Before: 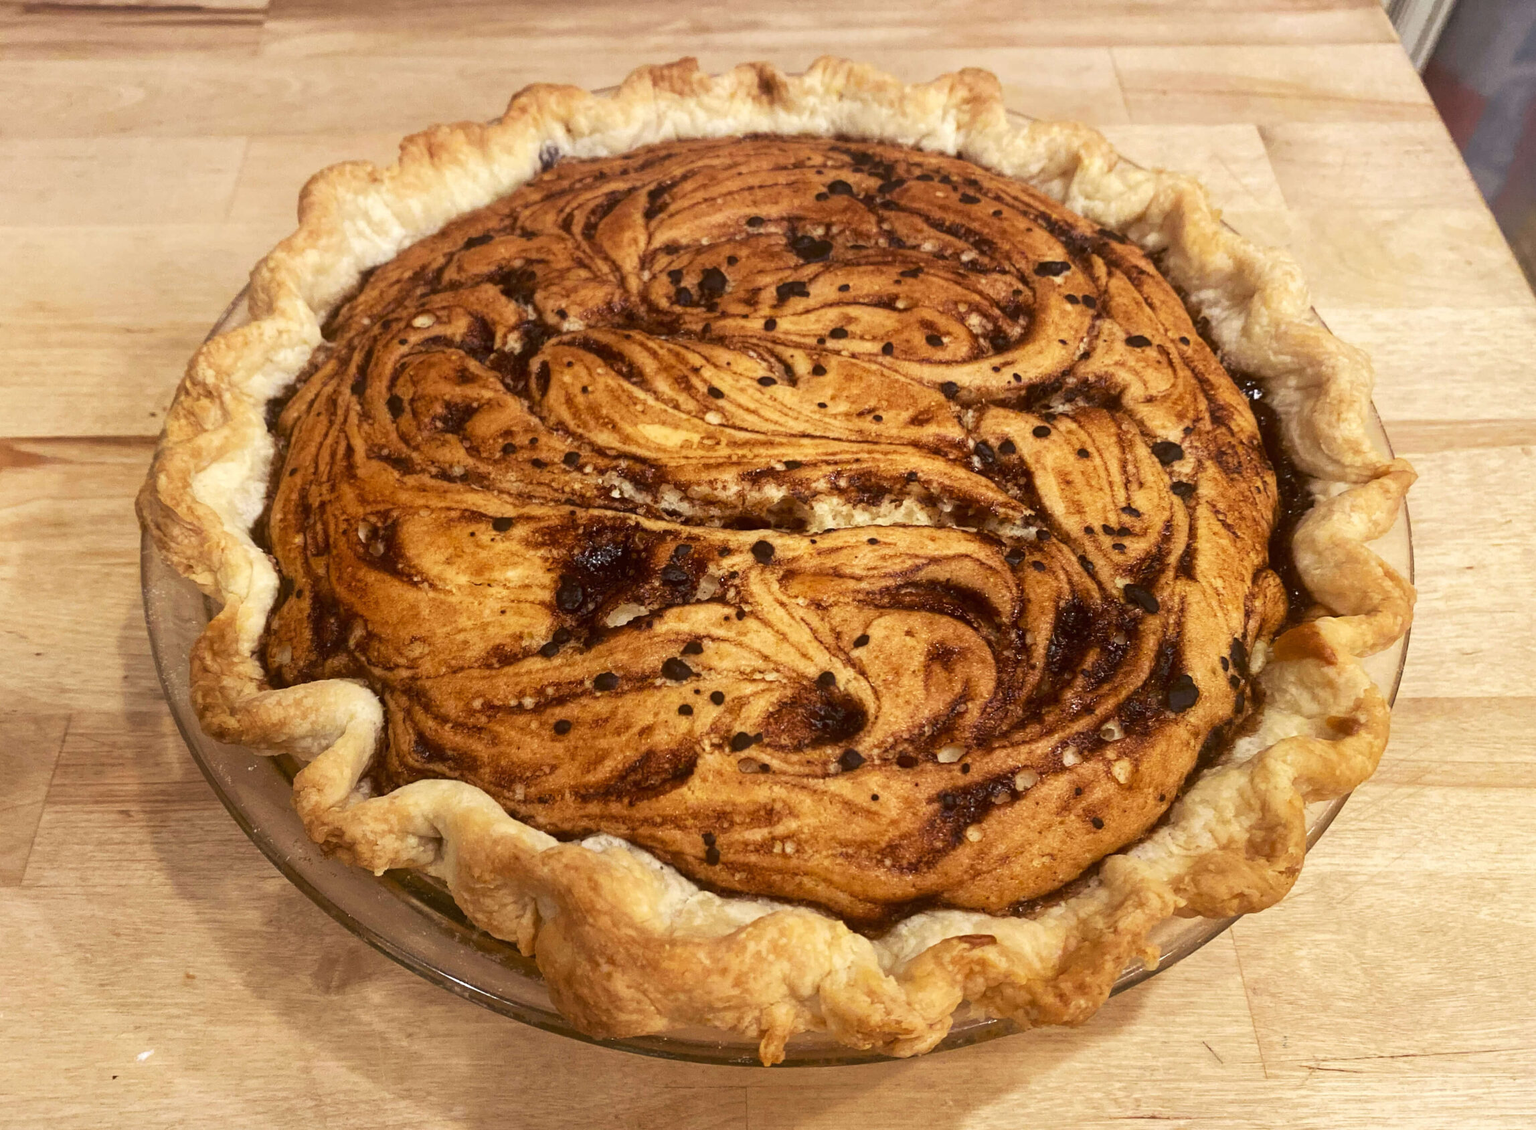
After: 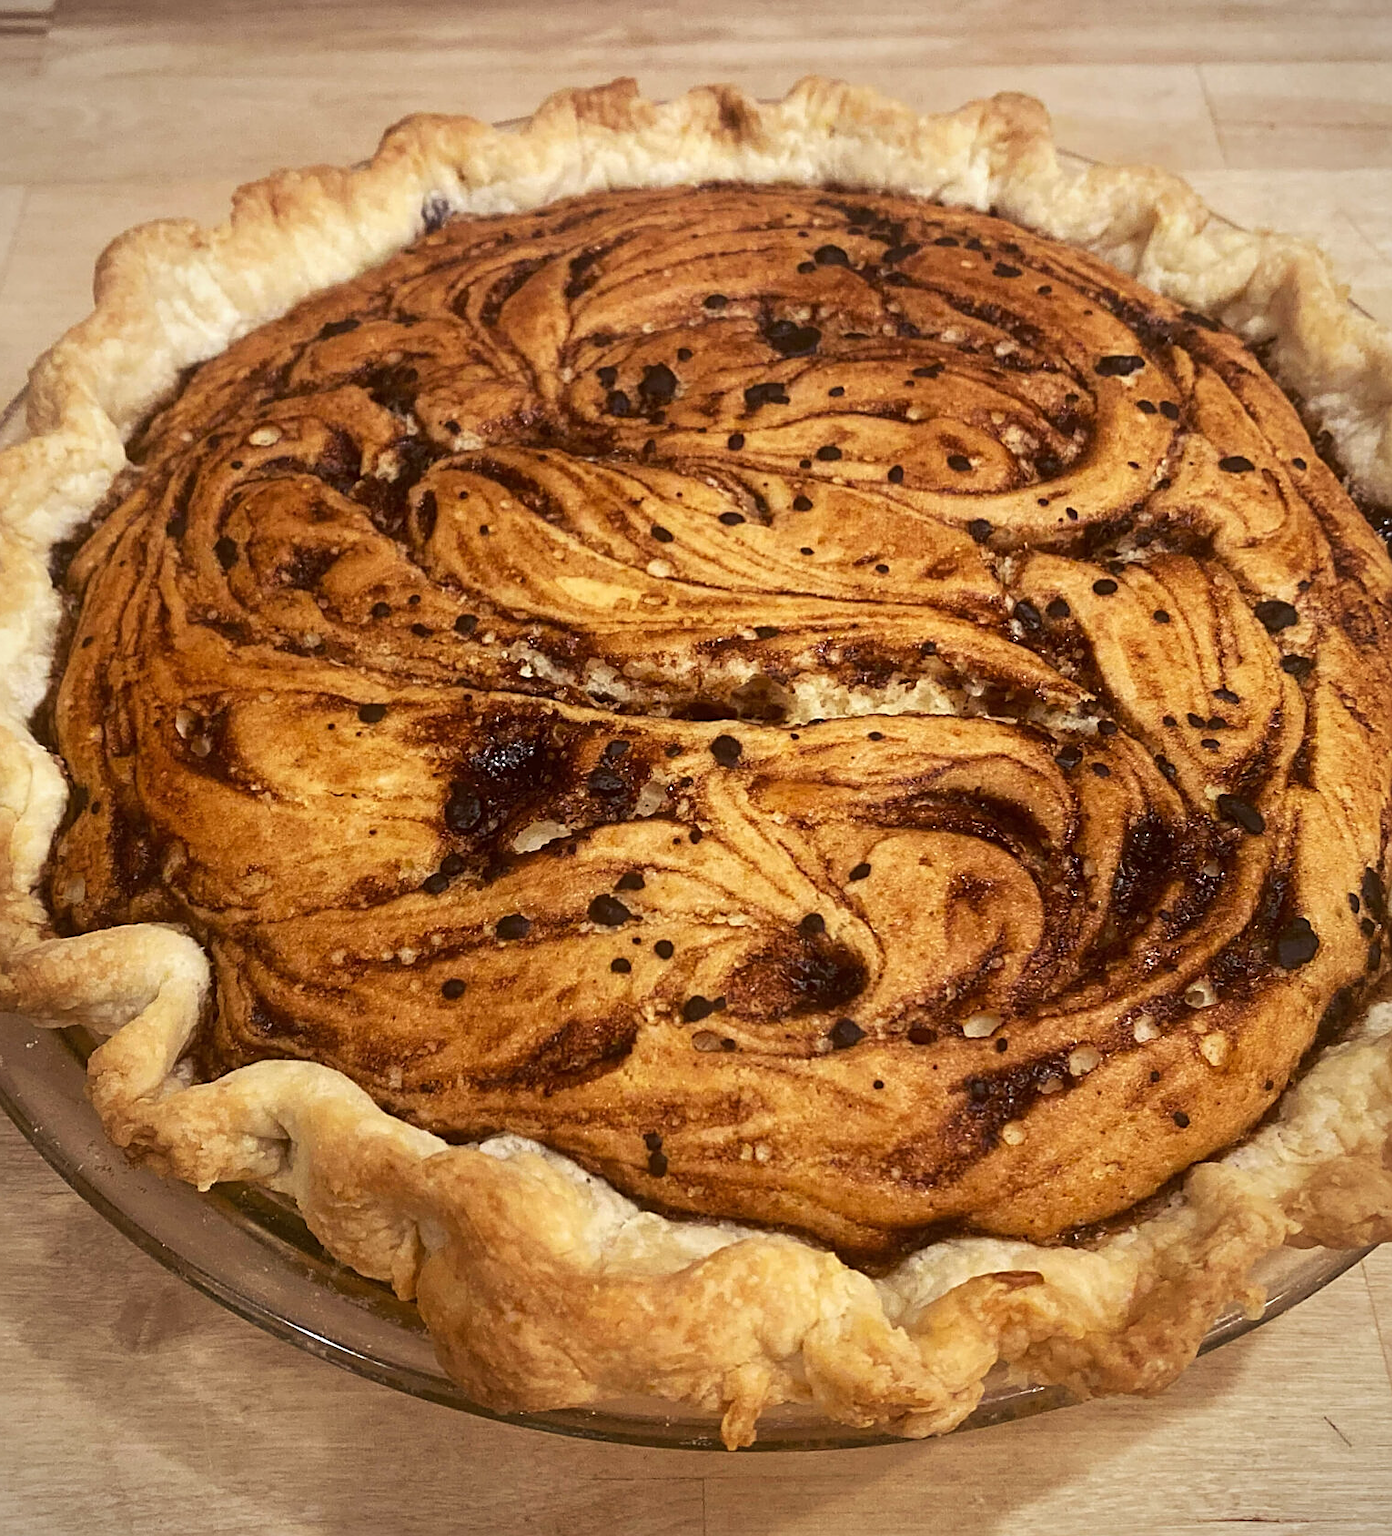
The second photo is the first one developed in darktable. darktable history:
sharpen: on, module defaults
crop and rotate: left 14.92%, right 18.409%
vignetting: fall-off radius 64.1%, brightness -0.417, saturation -0.298, unbound false
